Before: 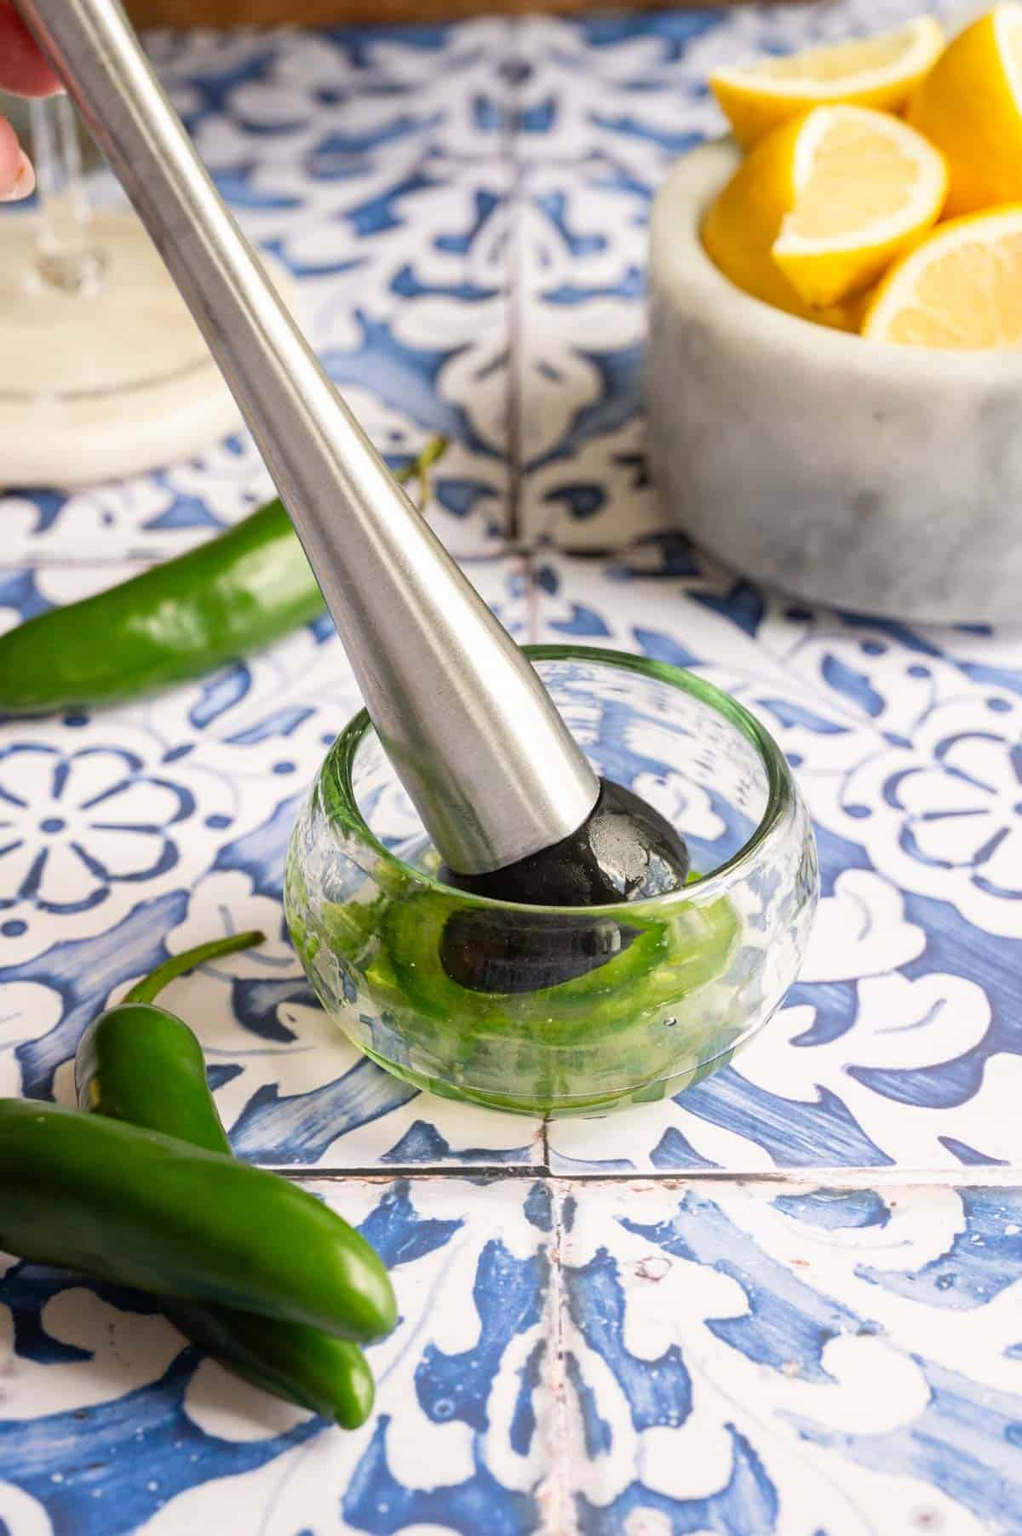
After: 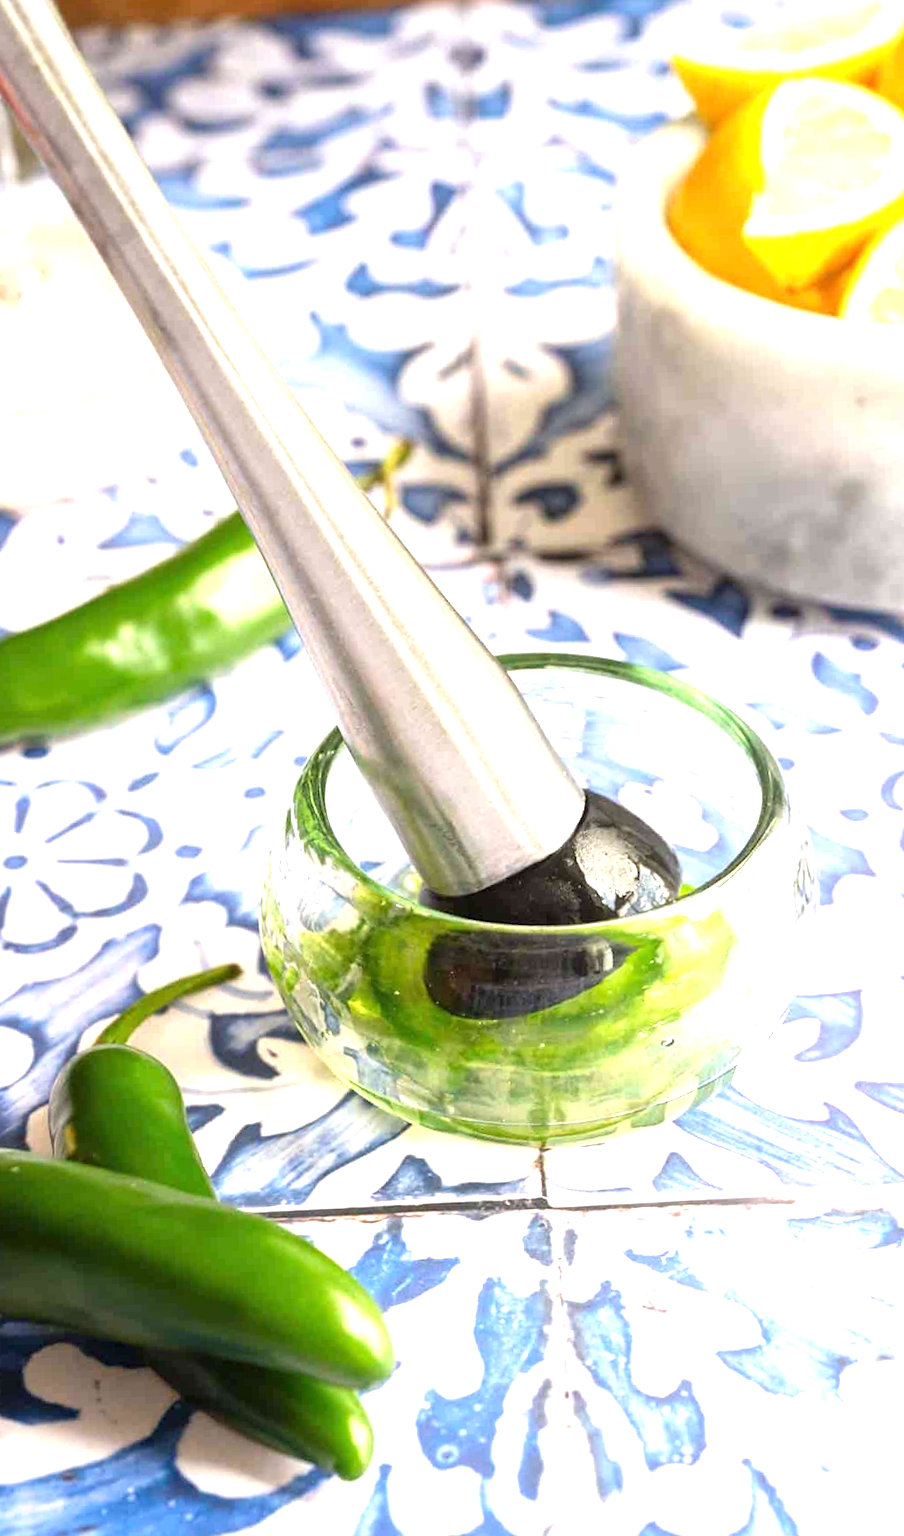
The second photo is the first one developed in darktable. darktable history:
rotate and perspective: rotation -1.24°, automatic cropping off
exposure: black level correction 0, exposure 1.2 EV, compensate highlight preservation false
crop and rotate: angle 1°, left 4.281%, top 0.642%, right 11.383%, bottom 2.486%
